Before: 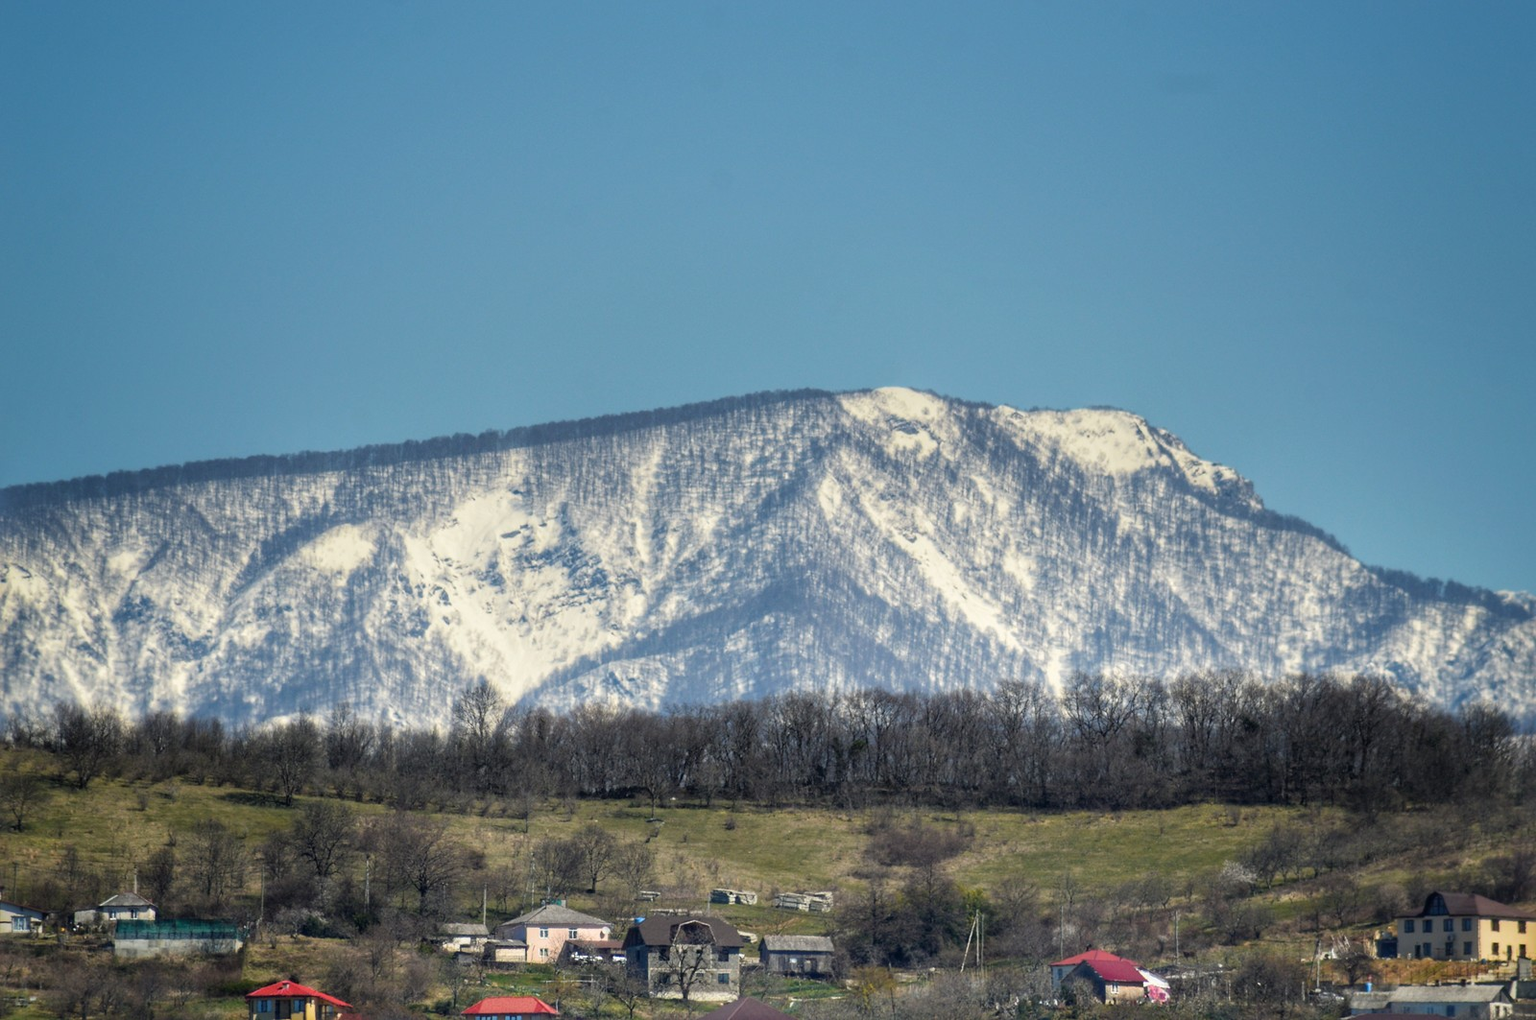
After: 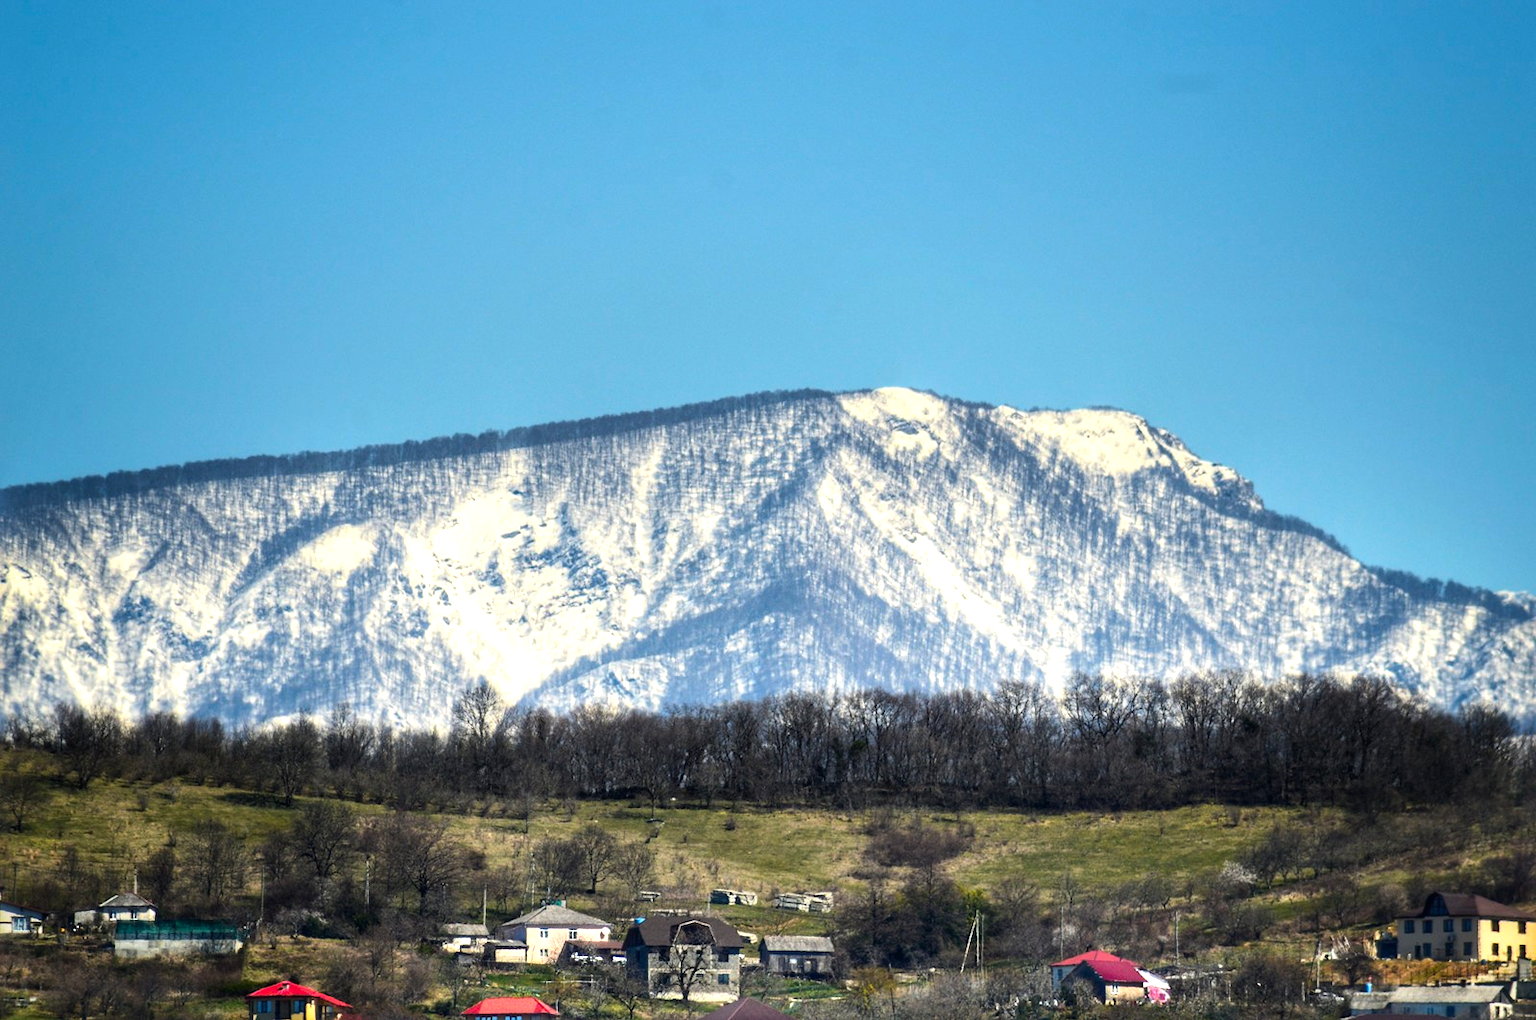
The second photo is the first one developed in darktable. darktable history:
contrast brightness saturation: contrast 0.09, saturation 0.28
tone equalizer: -8 EV -0.75 EV, -7 EV -0.7 EV, -6 EV -0.6 EV, -5 EV -0.4 EV, -3 EV 0.4 EV, -2 EV 0.6 EV, -1 EV 0.7 EV, +0 EV 0.75 EV, edges refinement/feathering 500, mask exposure compensation -1.57 EV, preserve details no
